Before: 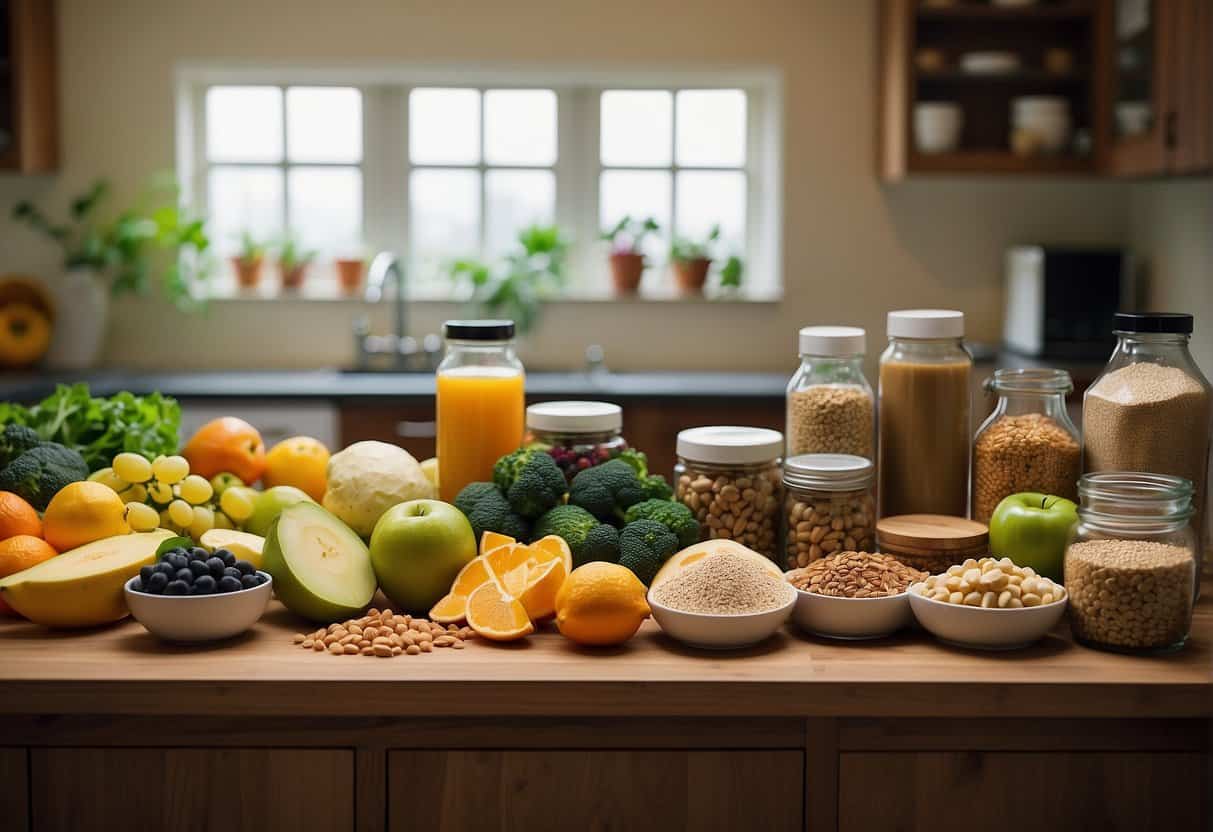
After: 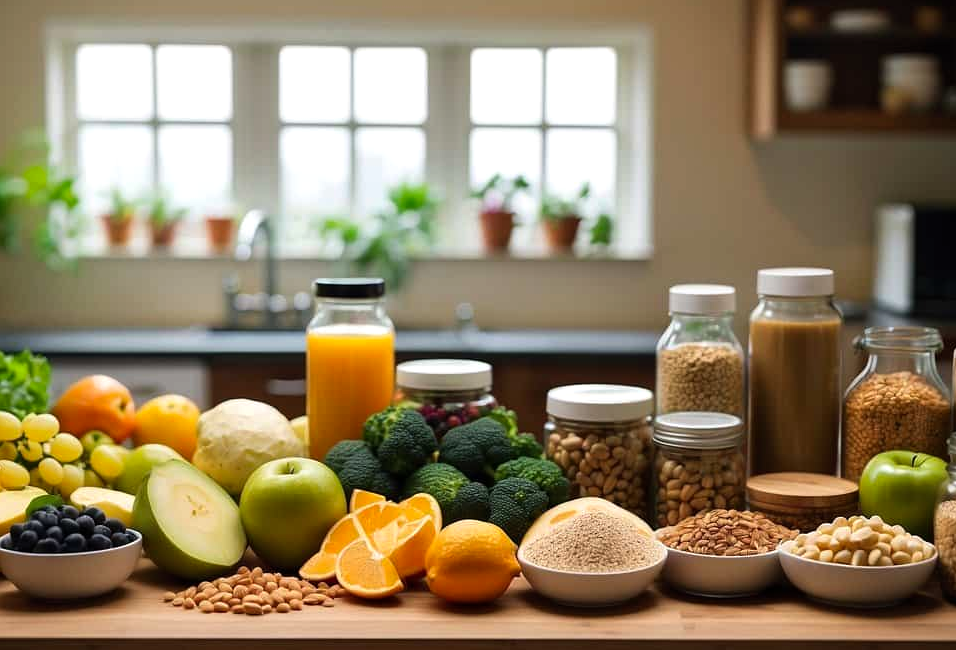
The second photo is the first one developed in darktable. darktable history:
color balance: contrast 10%
crop and rotate: left 10.77%, top 5.1%, right 10.41%, bottom 16.76%
